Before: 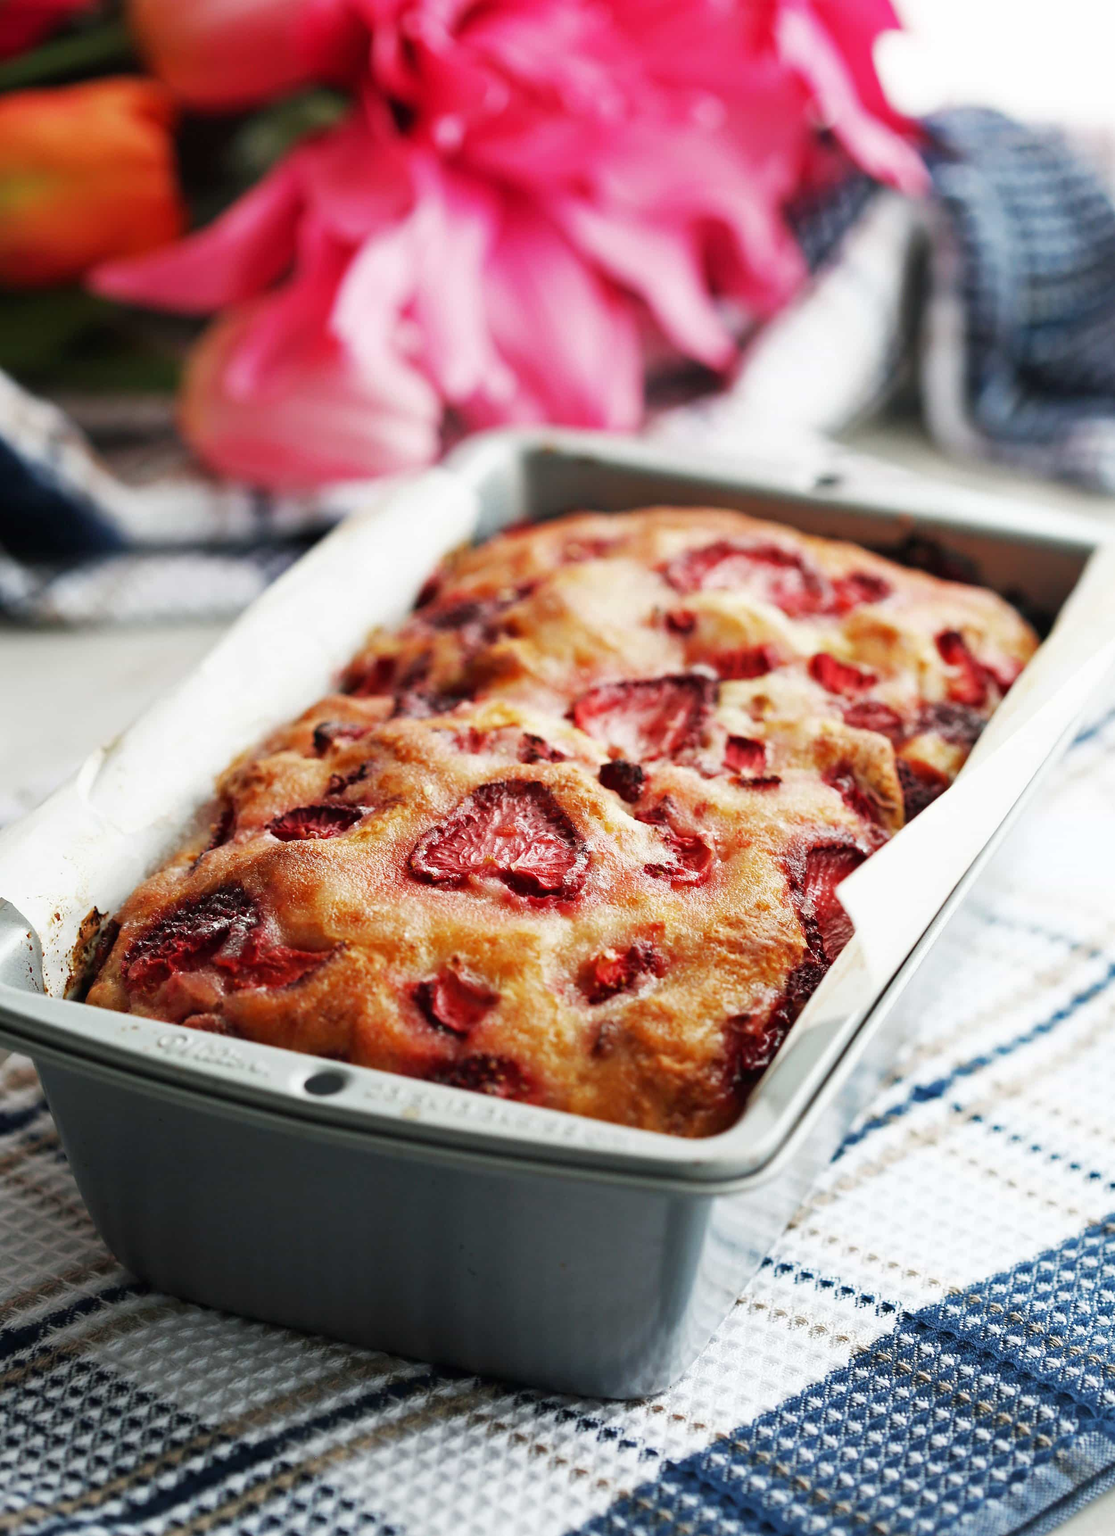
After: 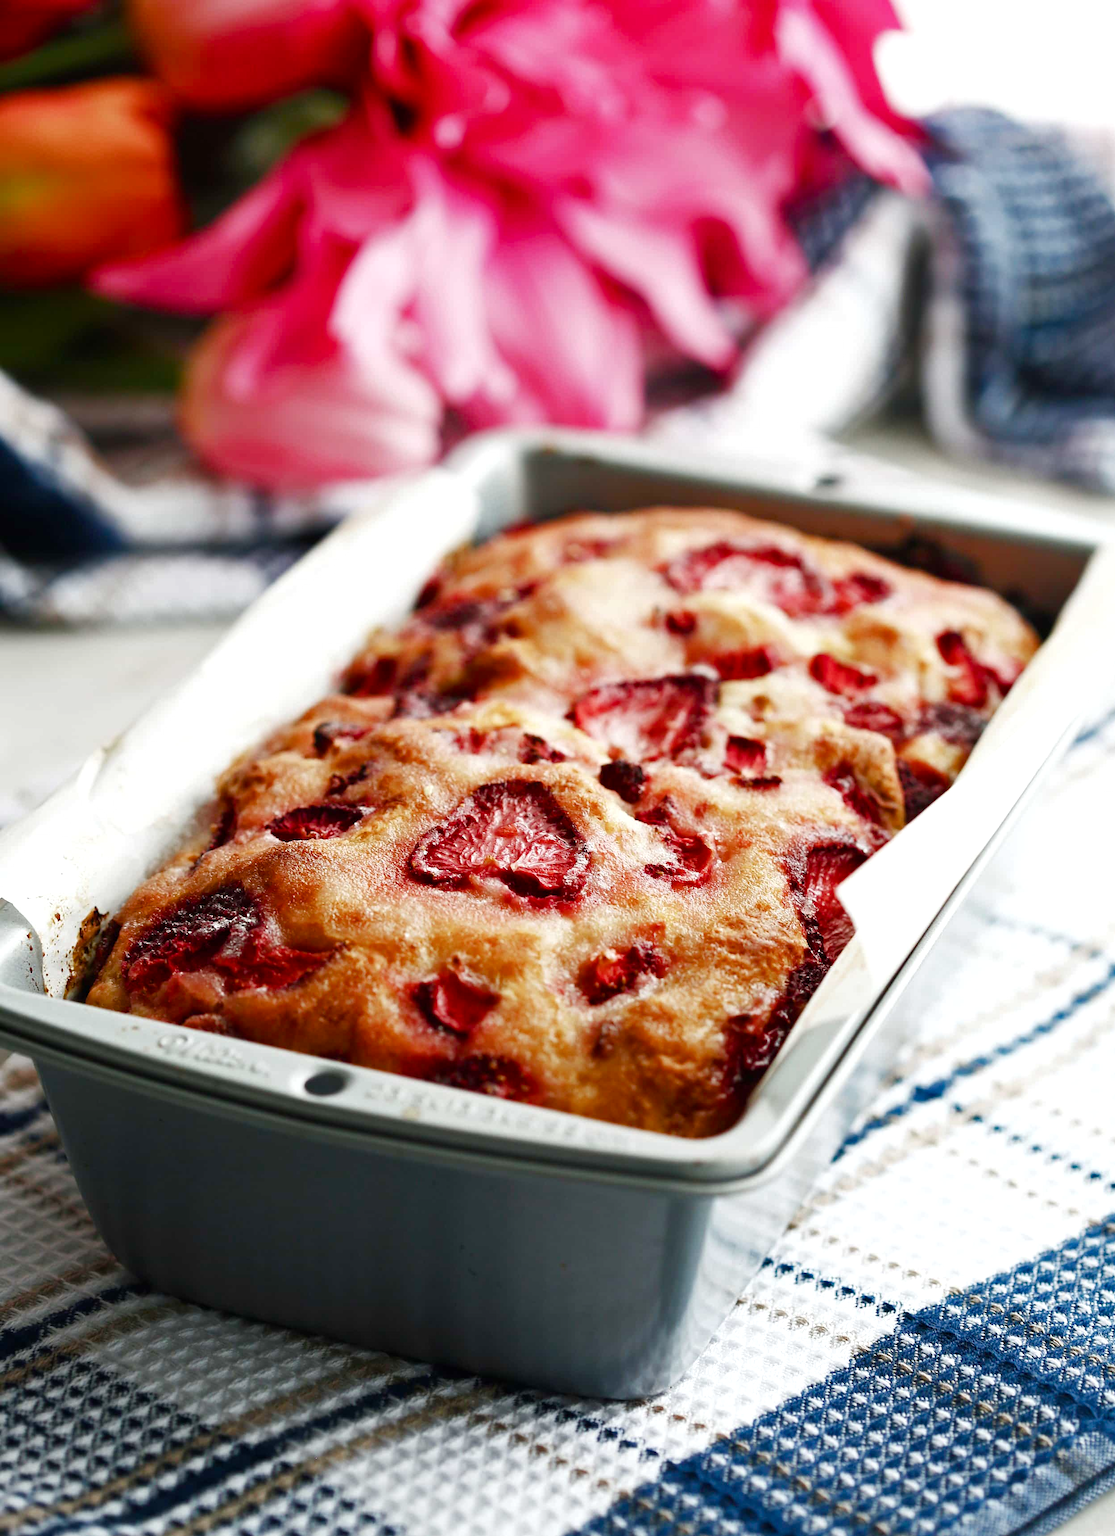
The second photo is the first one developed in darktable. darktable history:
color balance rgb: perceptual saturation grading › global saturation 20%, perceptual saturation grading › highlights -50.062%, perceptual saturation grading › shadows 30.621%, perceptual brilliance grading › highlights 4.345%, perceptual brilliance grading › shadows -10.351%, global vibrance 19.329%
